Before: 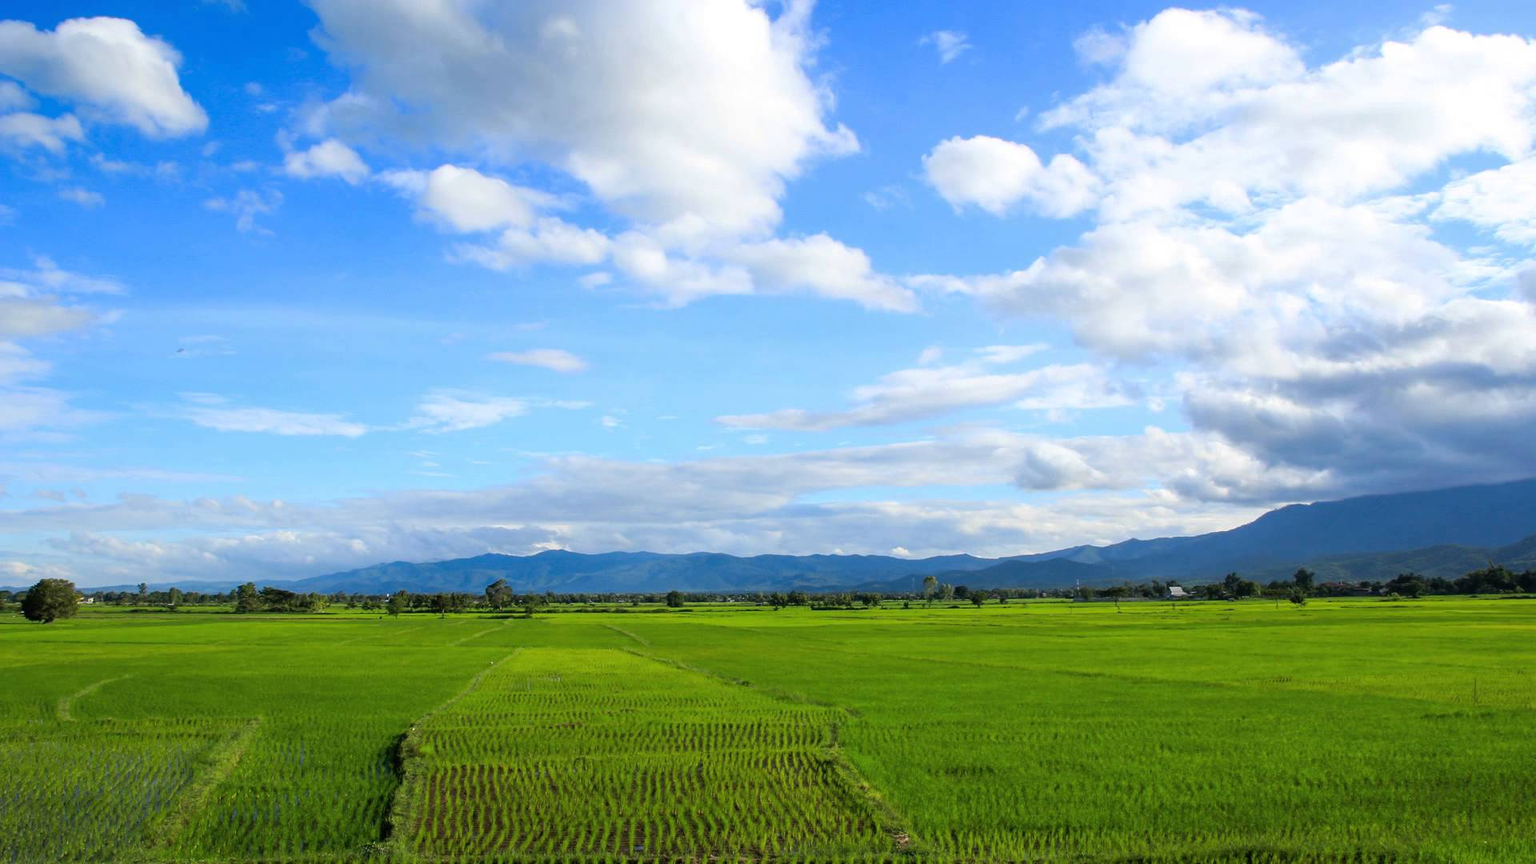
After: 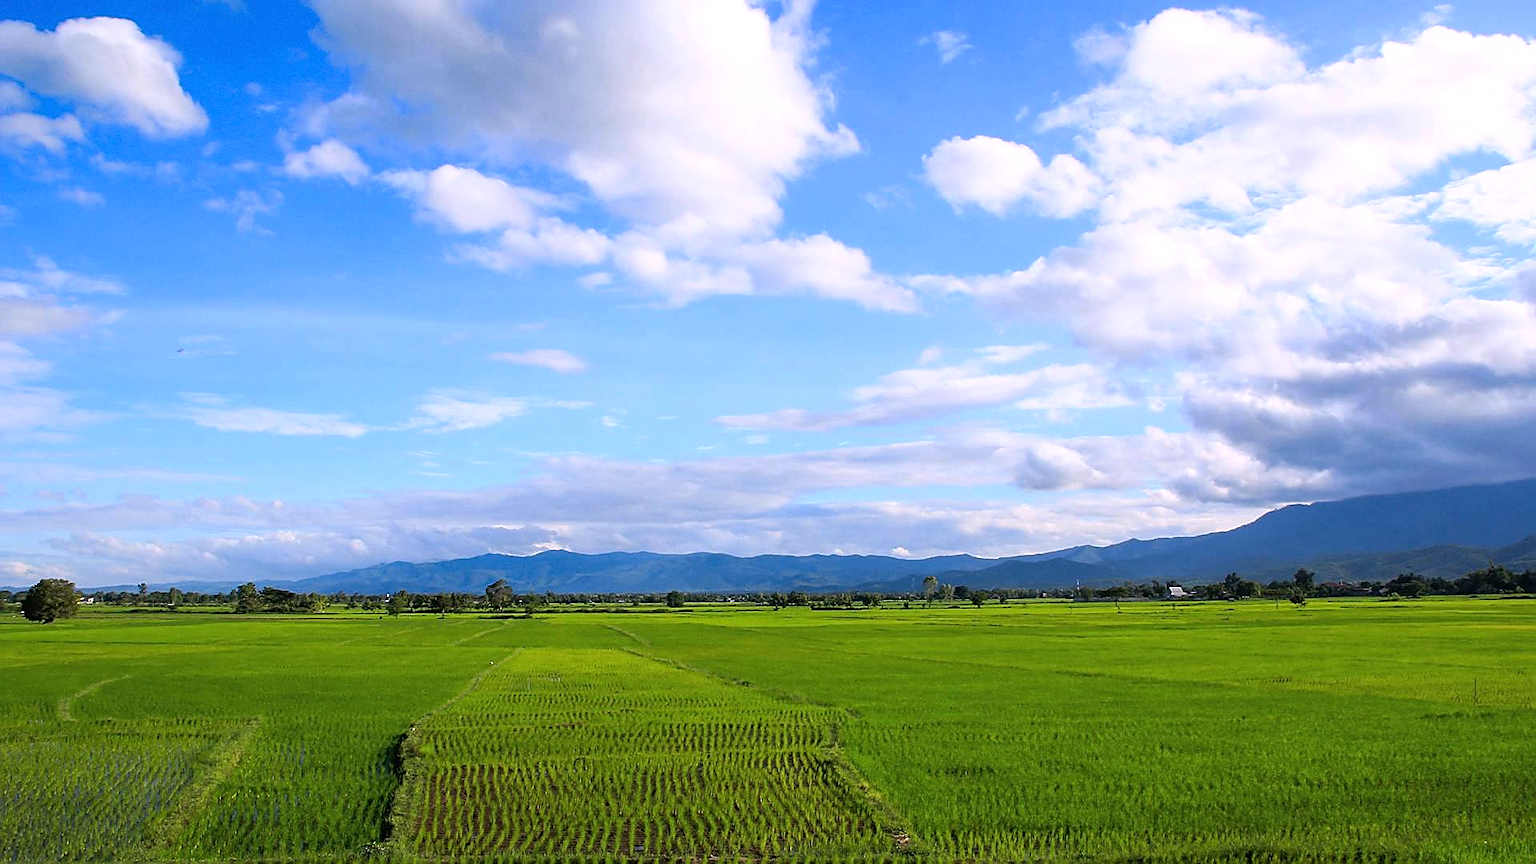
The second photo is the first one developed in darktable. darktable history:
sharpen: radius 1.4, amount 1.25, threshold 0.7
grain: coarseness 14.57 ISO, strength 8.8%
white balance: red 1.05, blue 1.072
